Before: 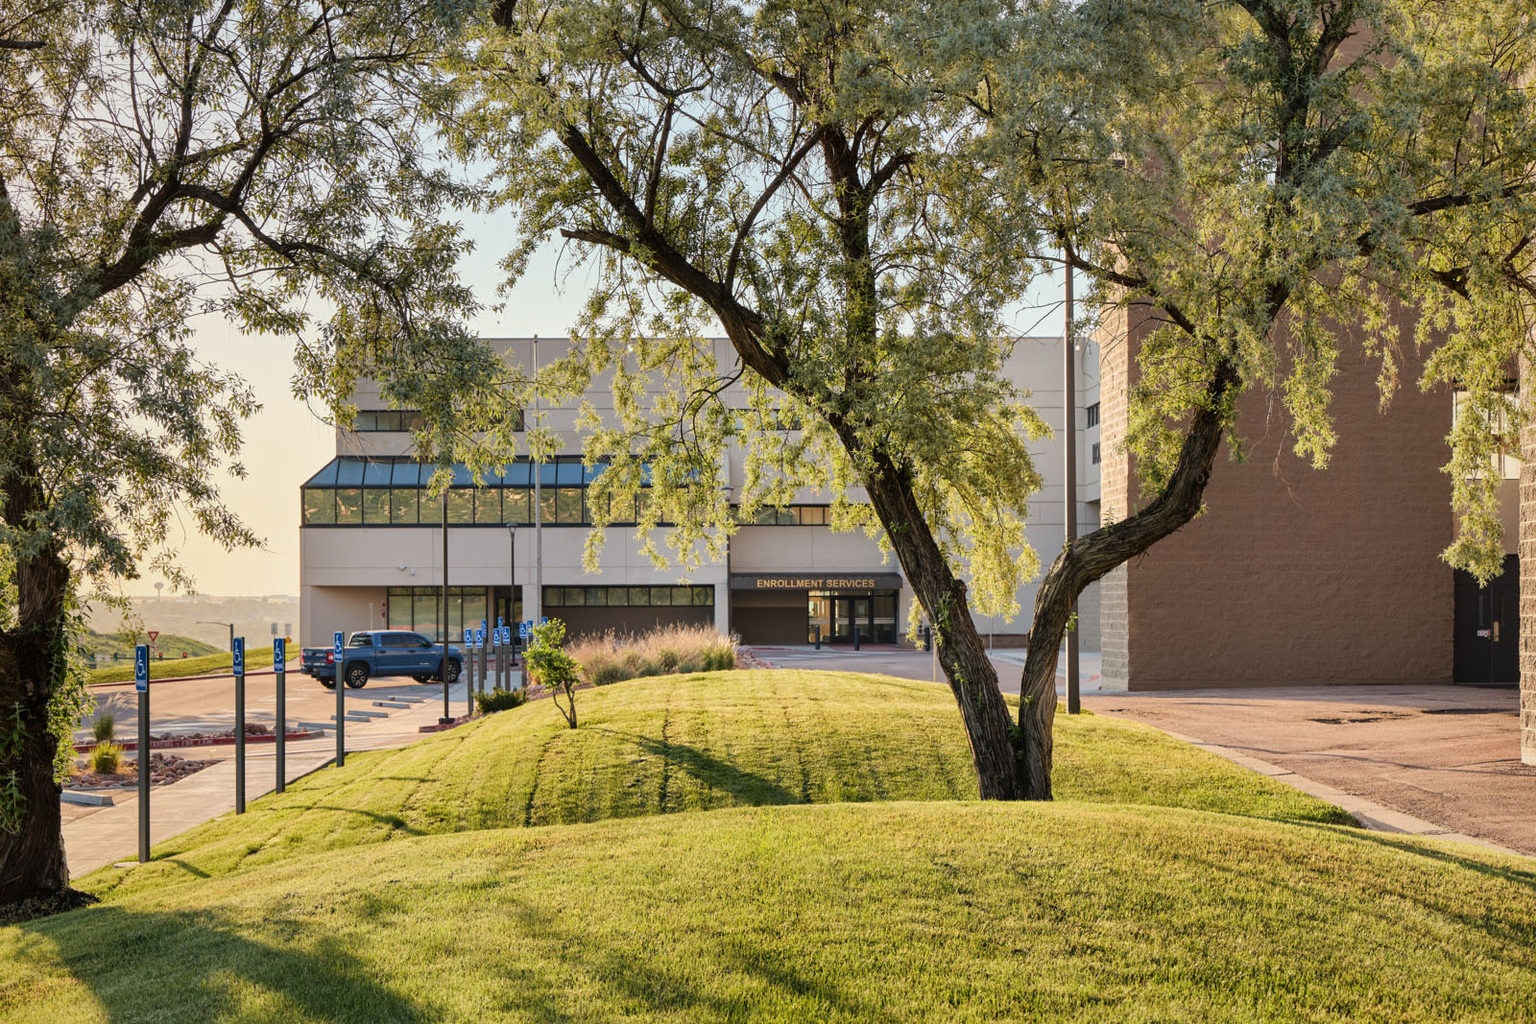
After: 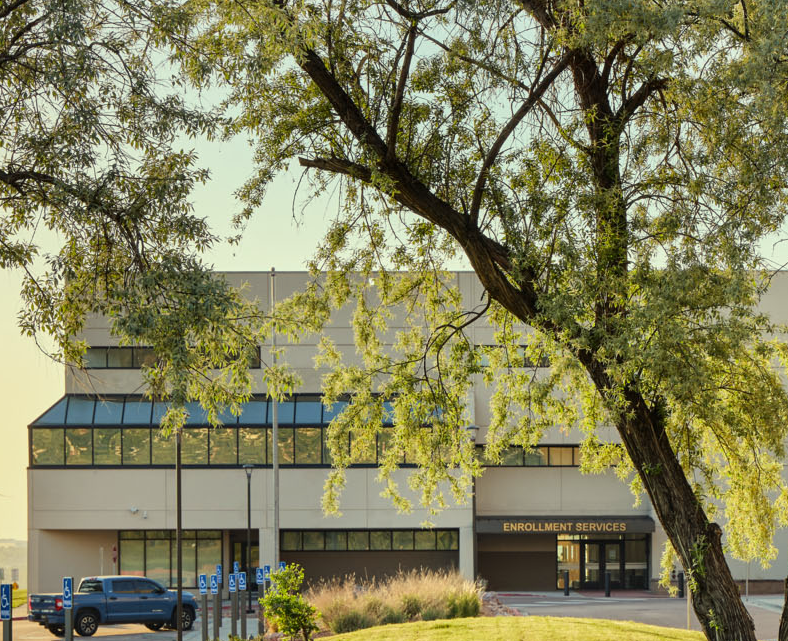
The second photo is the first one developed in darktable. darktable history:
crop: left 17.835%, top 7.675%, right 32.881%, bottom 32.213%
color correction: highlights a* -5.94, highlights b* 11.19
